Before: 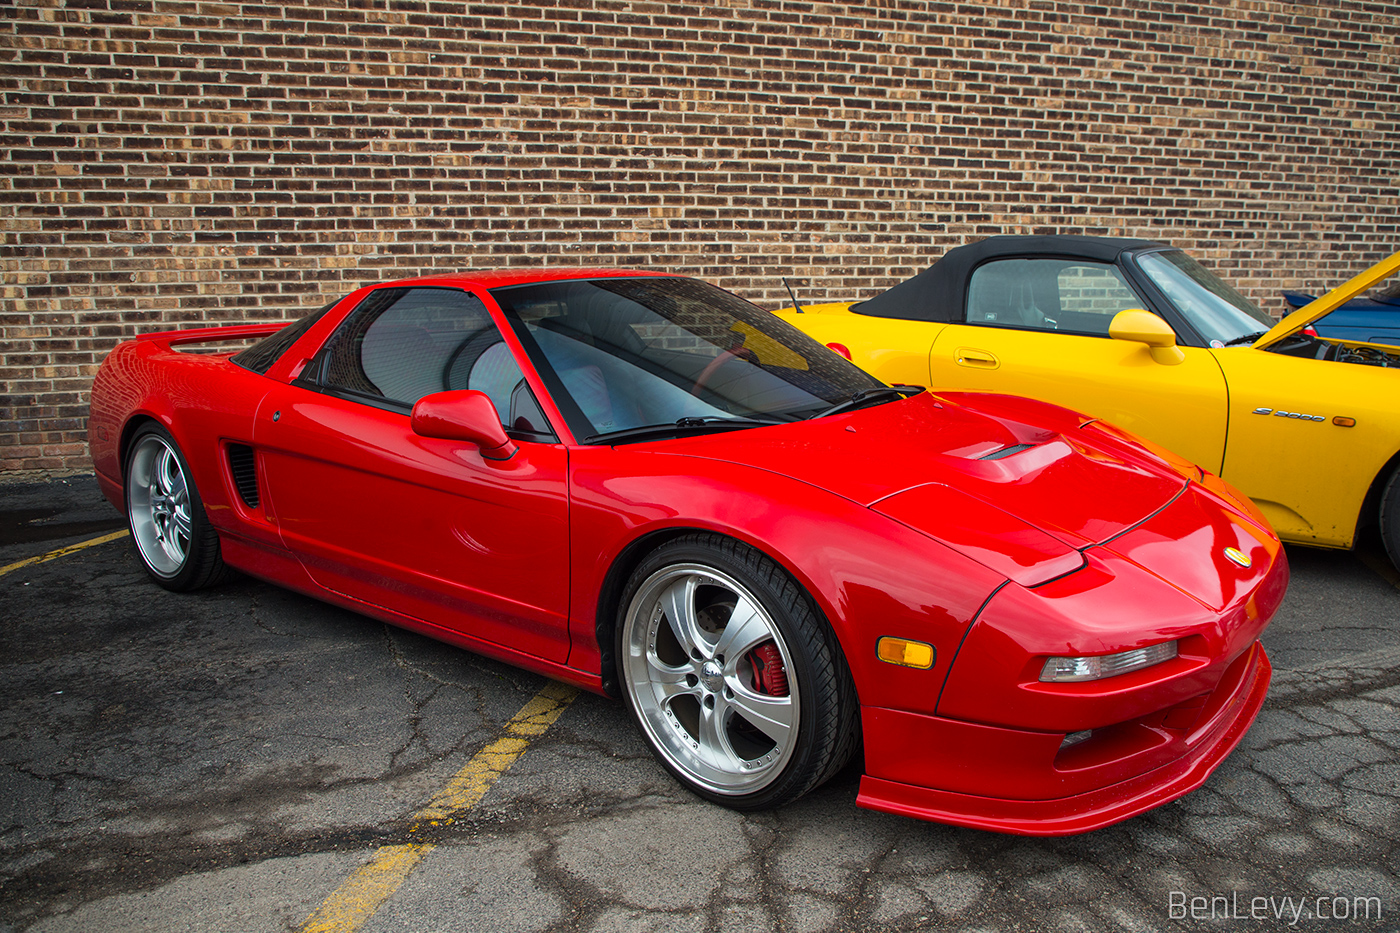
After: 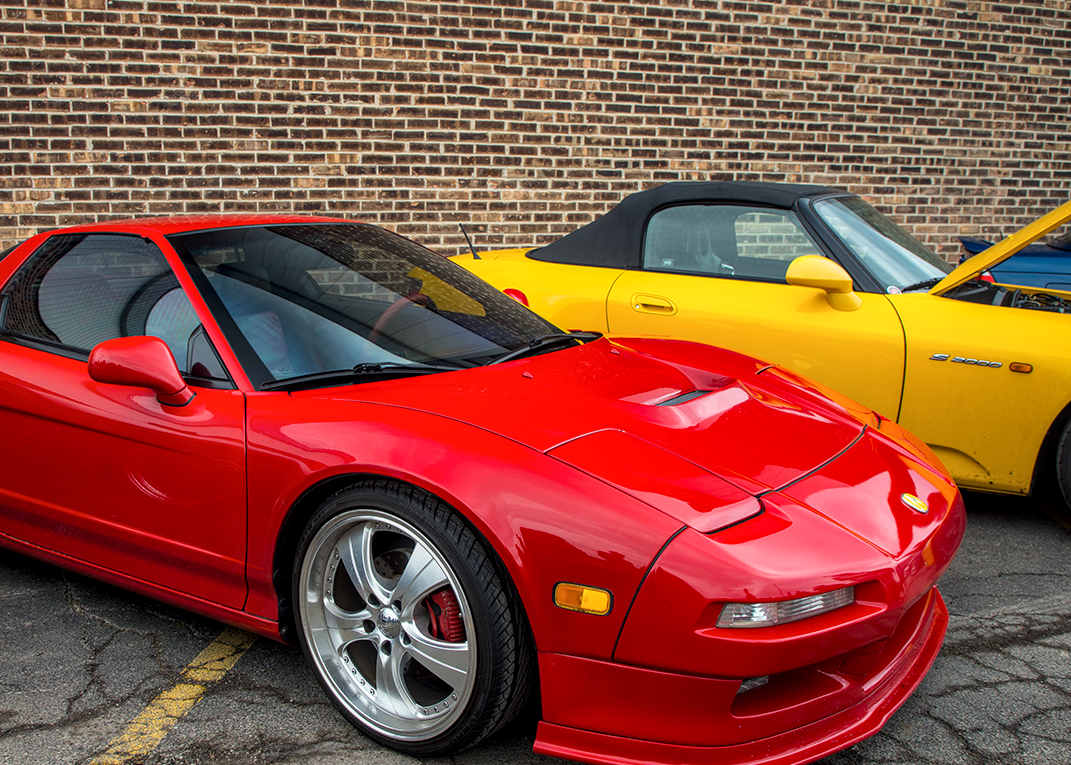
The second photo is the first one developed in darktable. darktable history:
crop: left 23.095%, top 5.827%, bottom 11.854%
local contrast: detail 130%
